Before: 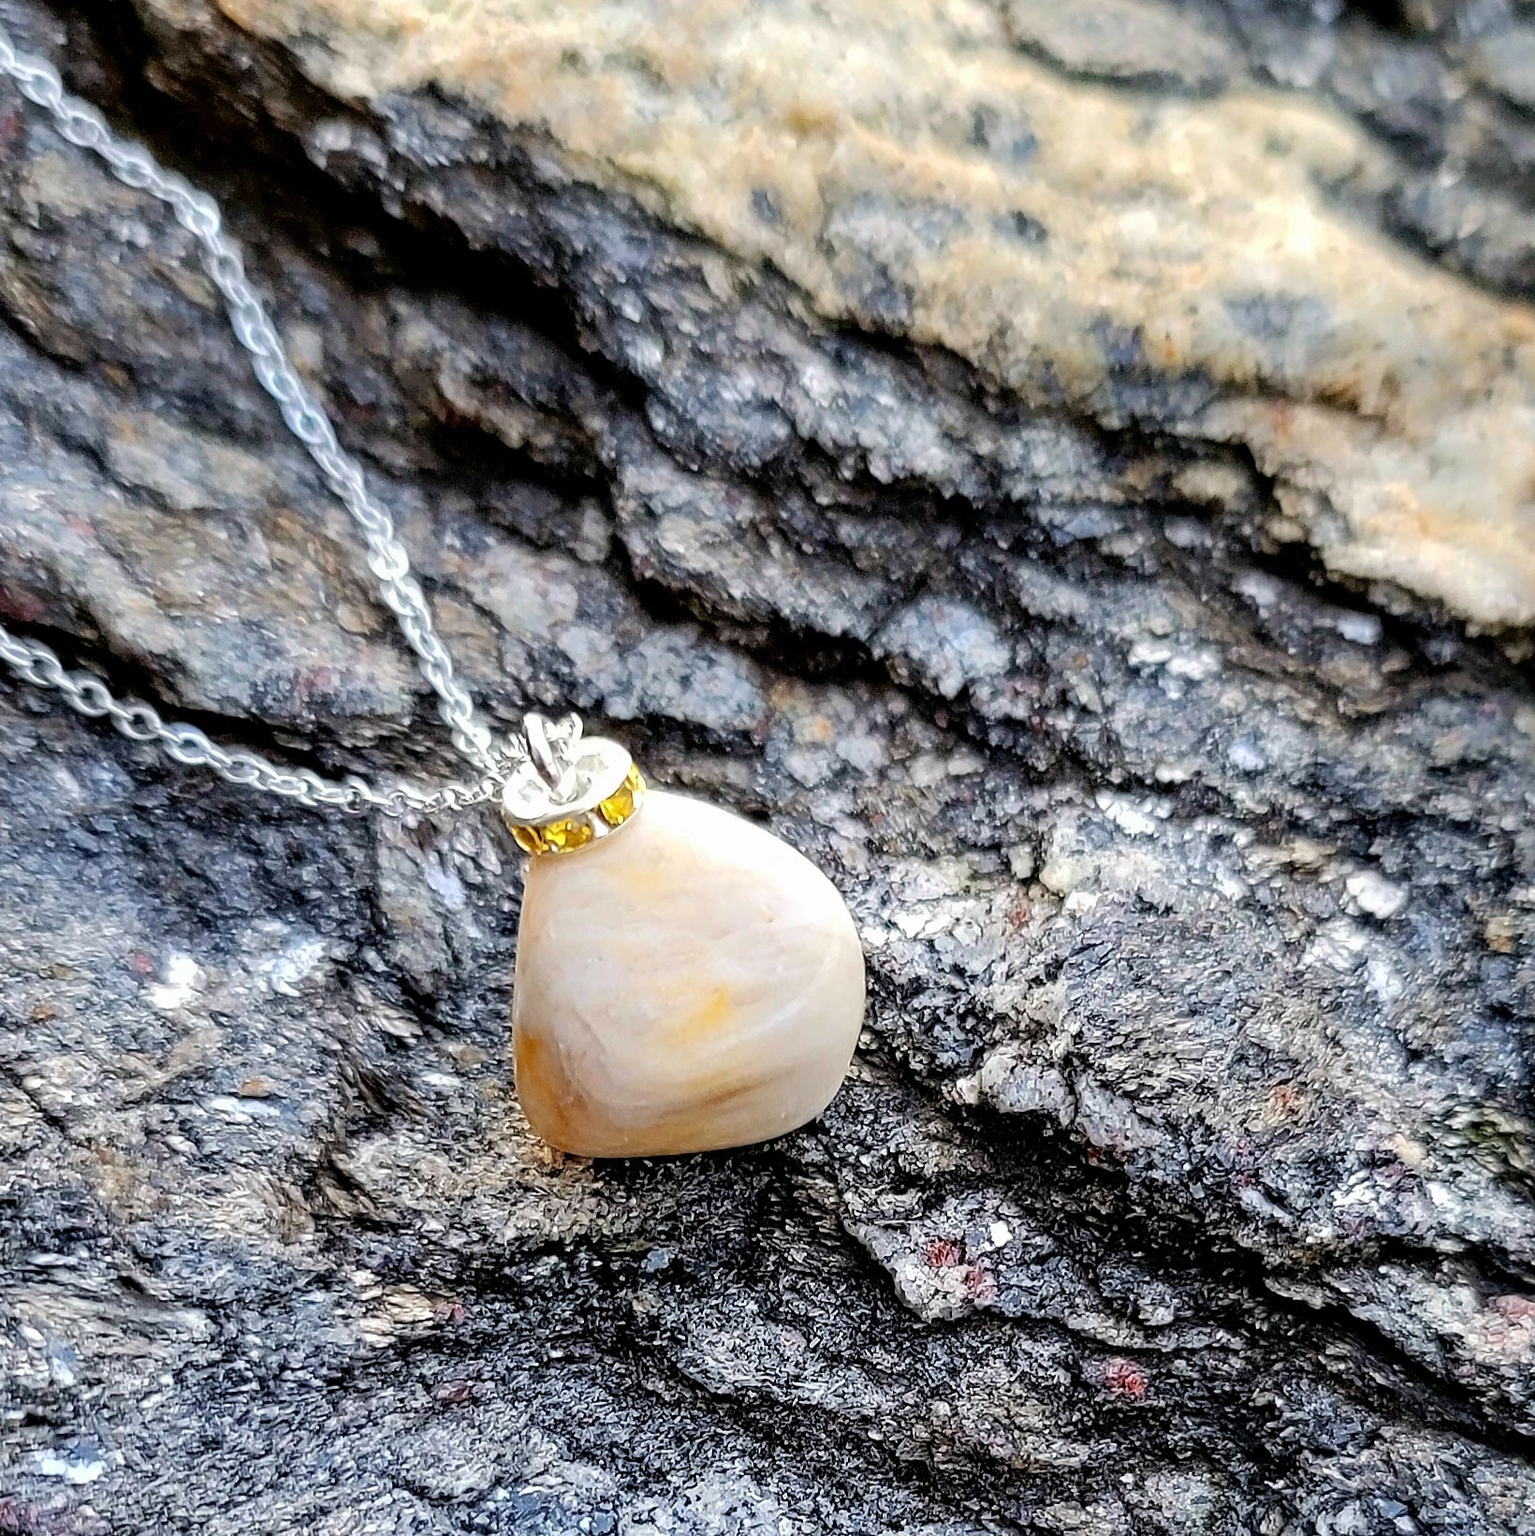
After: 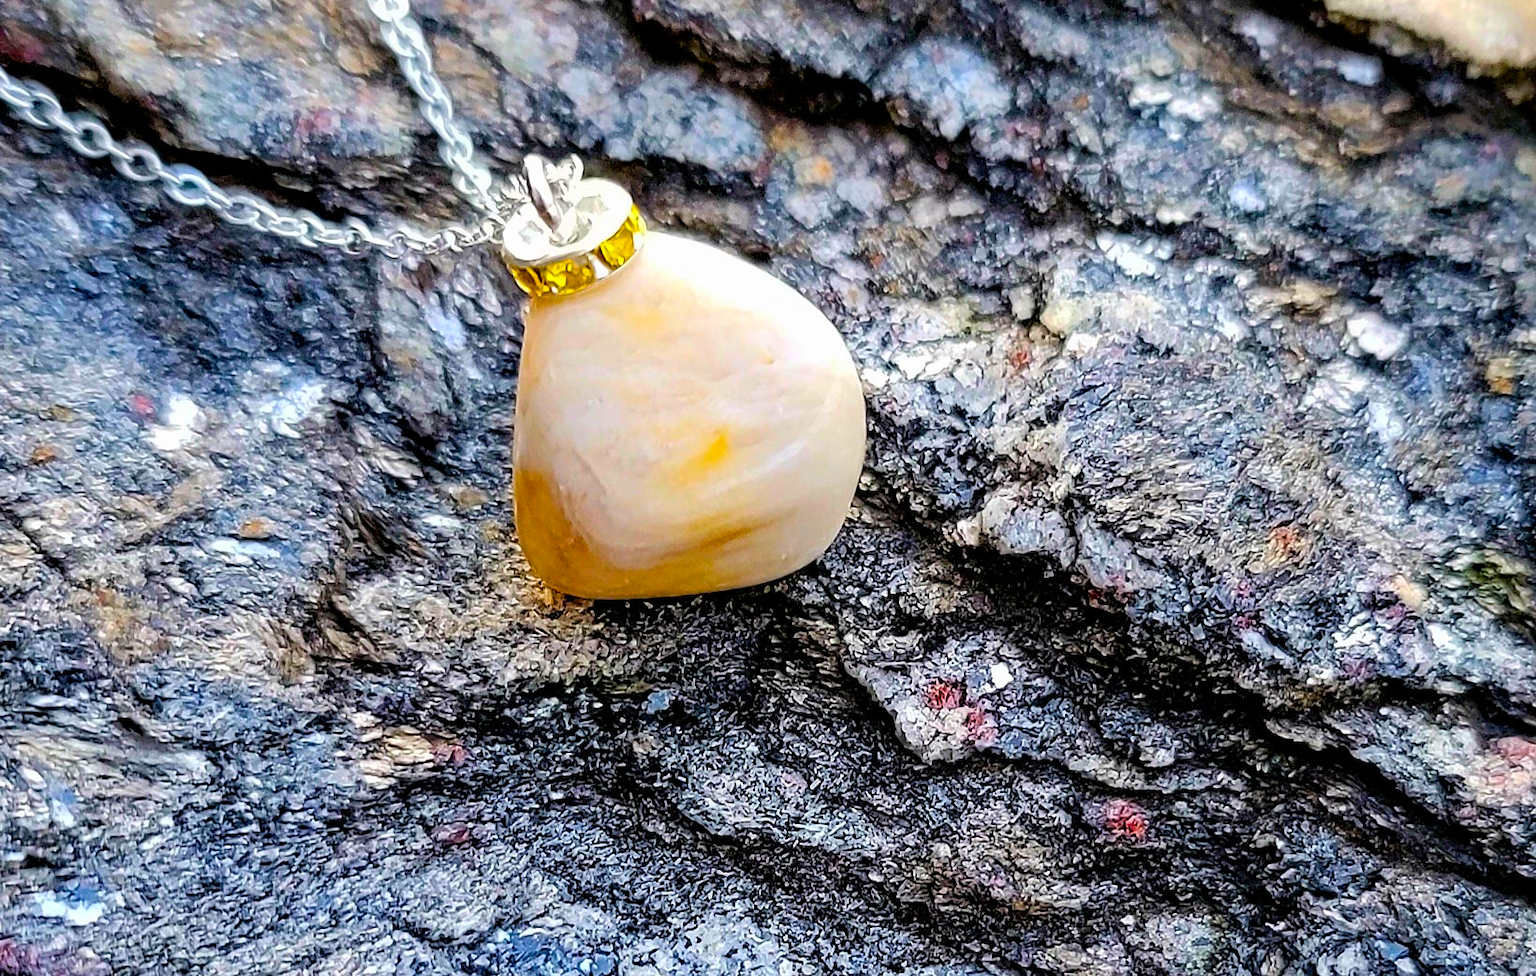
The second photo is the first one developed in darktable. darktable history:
color balance rgb: linear chroma grading › global chroma 23.15%, perceptual saturation grading › global saturation 28.7%, perceptual saturation grading › mid-tones 12.04%, perceptual saturation grading › shadows 10.19%, global vibrance 22.22%
crop and rotate: top 36.435%
